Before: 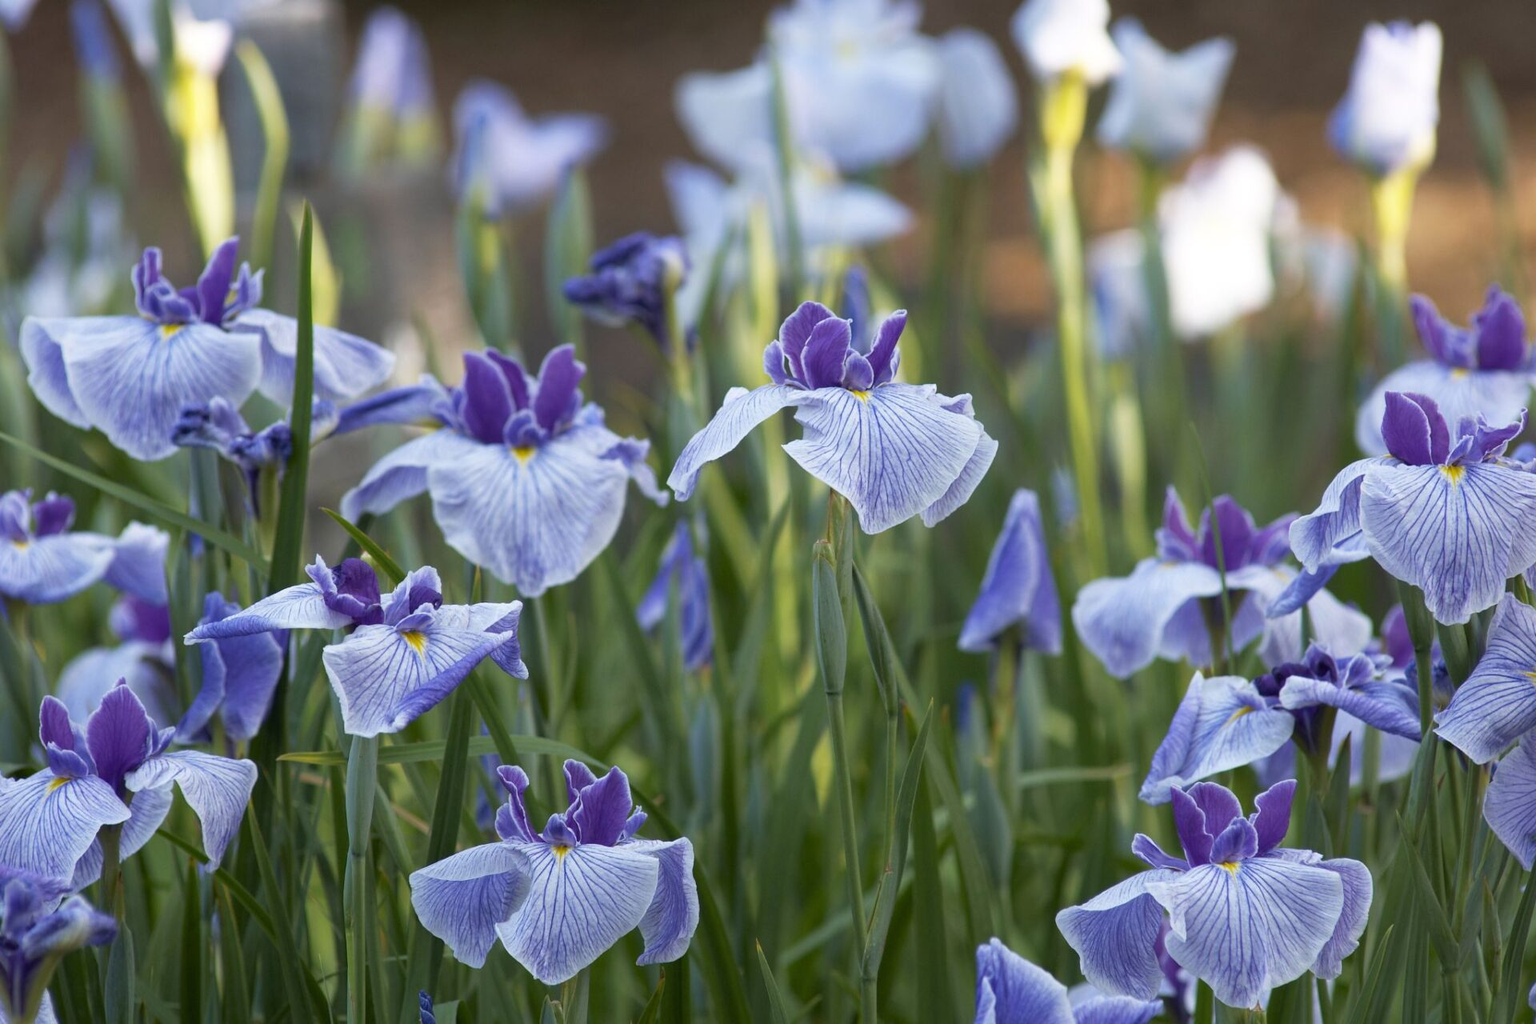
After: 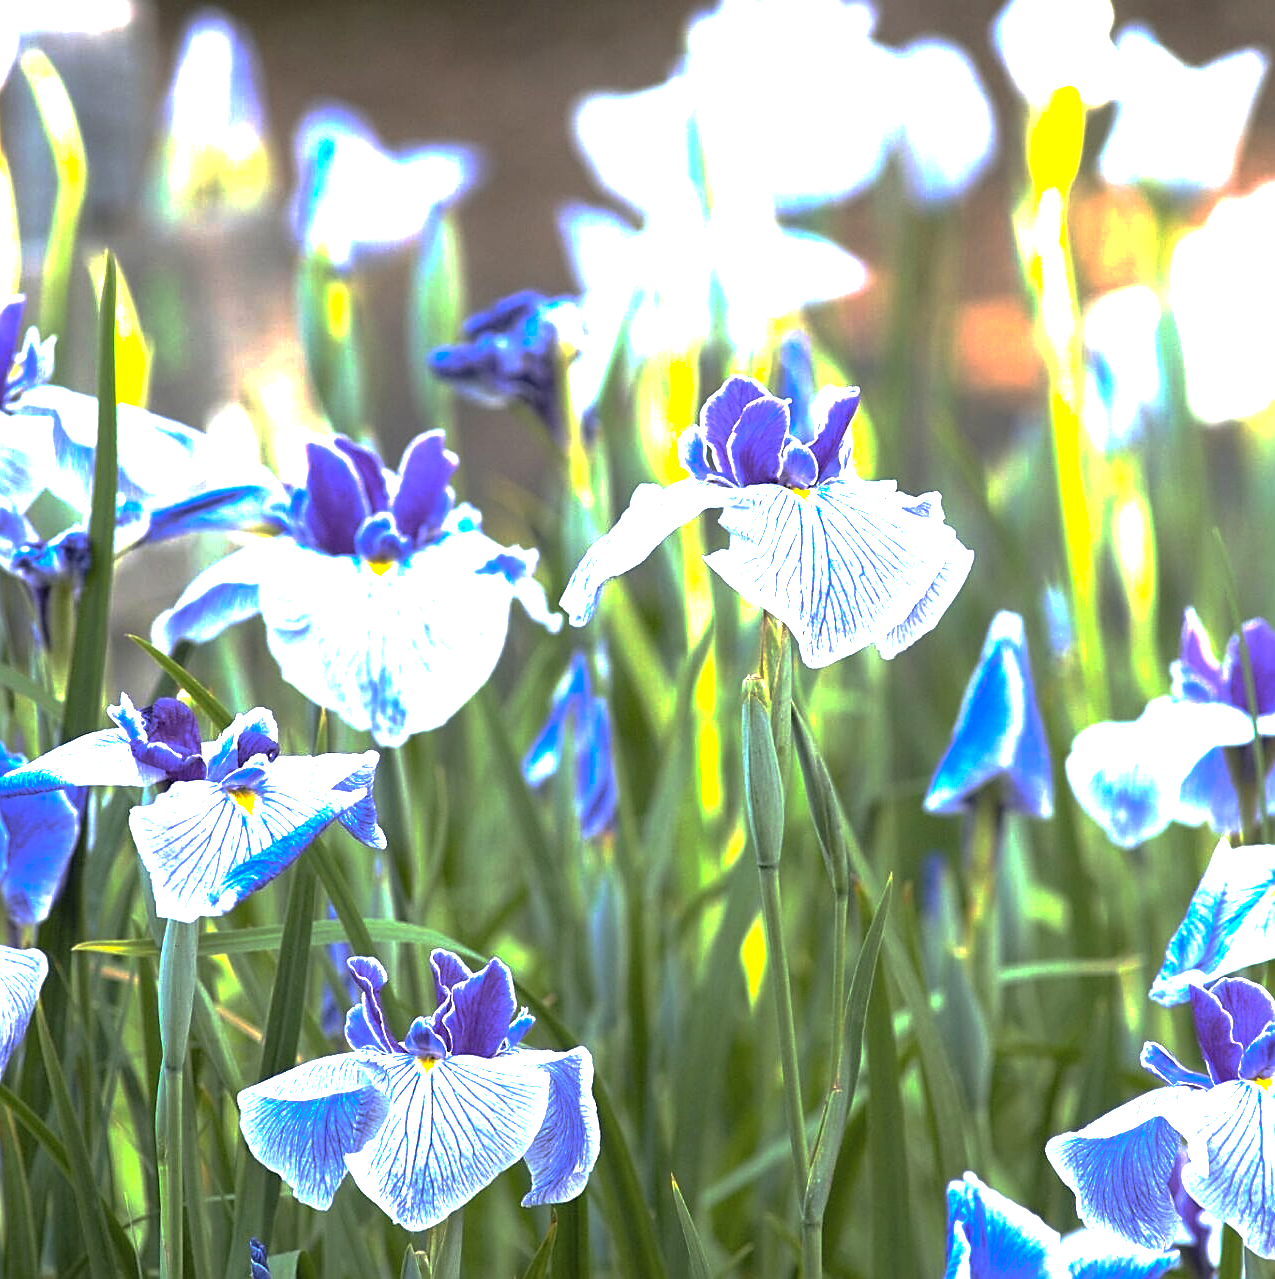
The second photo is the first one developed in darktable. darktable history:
crop and rotate: left 14.289%, right 19.255%
sharpen: on, module defaults
exposure: black level correction 0, exposure 1.925 EV, compensate exposure bias true, compensate highlight preservation false
base curve: curves: ch0 [(0, 0) (0.841, 0.609) (1, 1)], preserve colors none
levels: levels [0.055, 0.477, 0.9]
tone curve: preserve colors none
